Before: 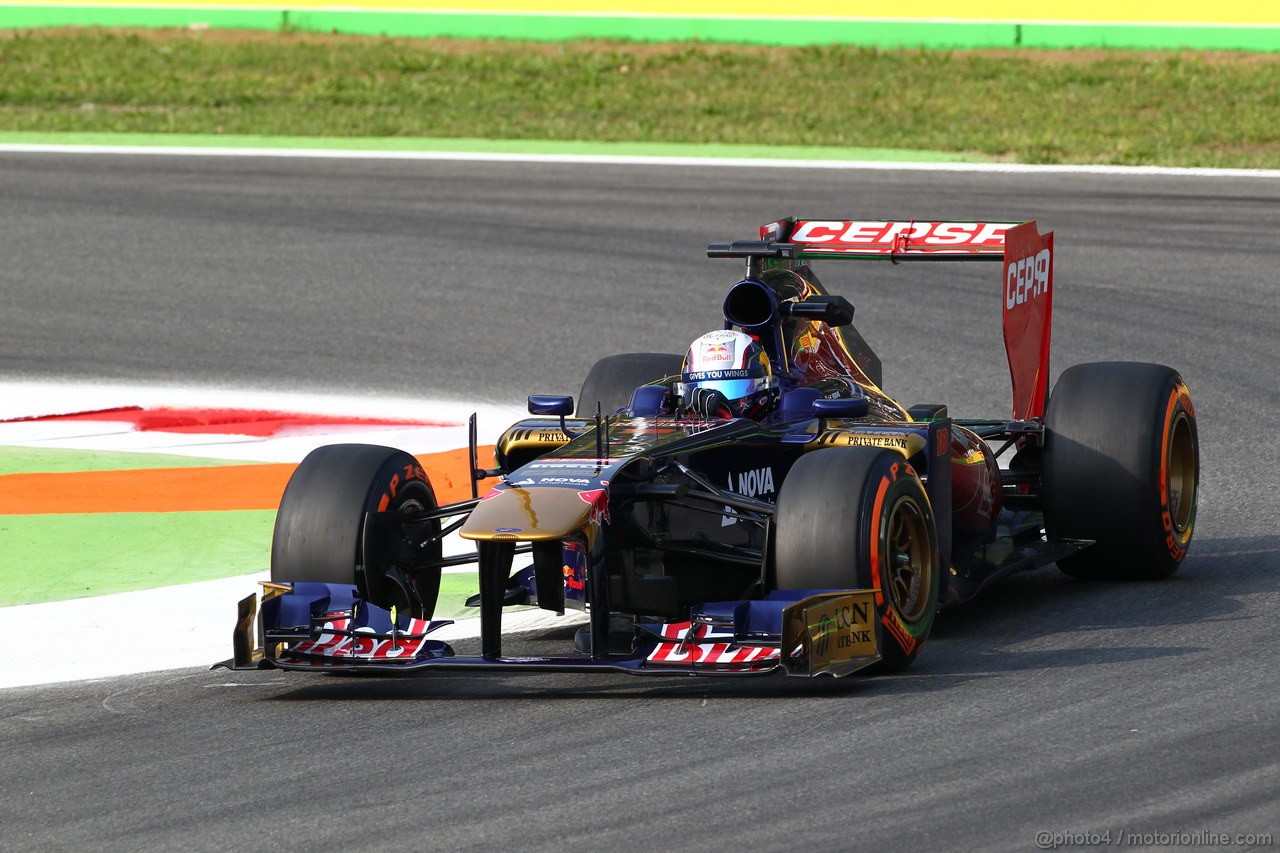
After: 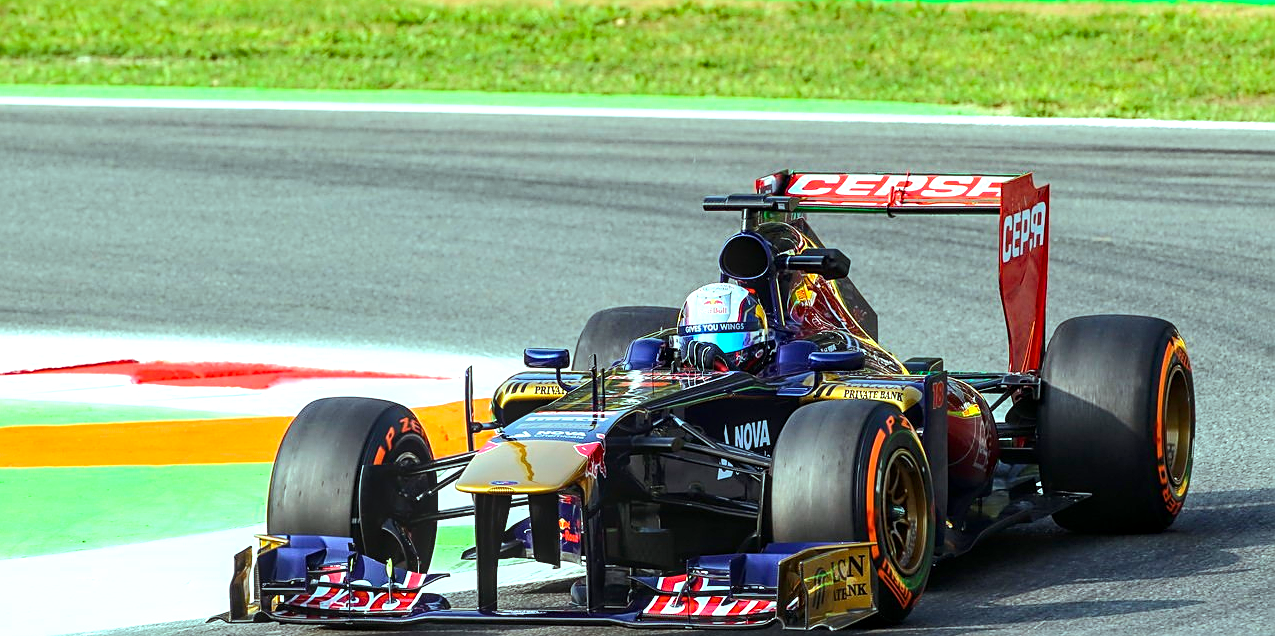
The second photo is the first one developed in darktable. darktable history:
sharpen: on, module defaults
exposure: exposure 0.405 EV, compensate exposure bias true, compensate highlight preservation false
tone curve: curves: ch0 [(0, 0) (0.003, 0.019) (0.011, 0.022) (0.025, 0.029) (0.044, 0.041) (0.069, 0.06) (0.1, 0.09) (0.136, 0.123) (0.177, 0.163) (0.224, 0.206) (0.277, 0.268) (0.335, 0.35) (0.399, 0.436) (0.468, 0.526) (0.543, 0.624) (0.623, 0.713) (0.709, 0.779) (0.801, 0.845) (0.898, 0.912) (1, 1)], color space Lab, independent channels, preserve colors none
color correction: highlights b* 3.01
crop: left 0.351%, top 5.526%, bottom 19.806%
local contrast: highlights 63%, detail 143%, midtone range 0.426
color balance rgb: highlights gain › chroma 4.104%, highlights gain › hue 202.55°, perceptual saturation grading › global saturation 25.573%
